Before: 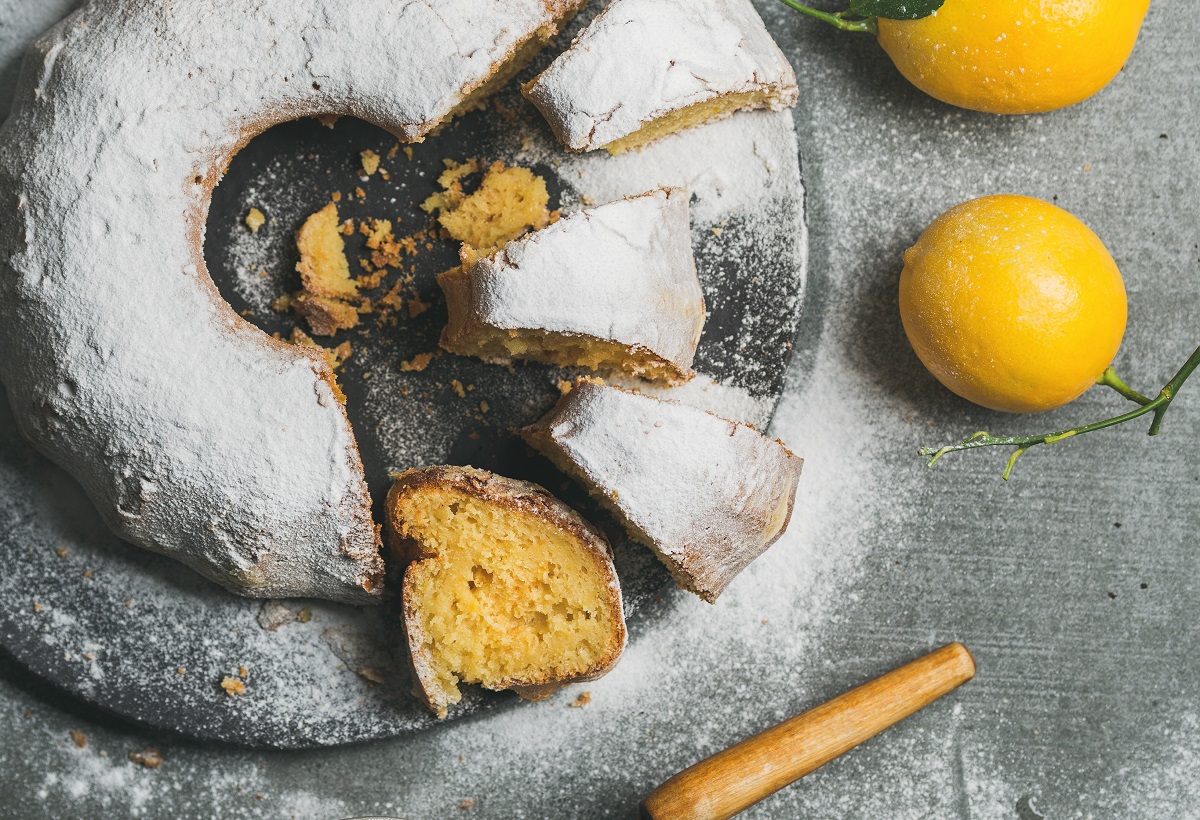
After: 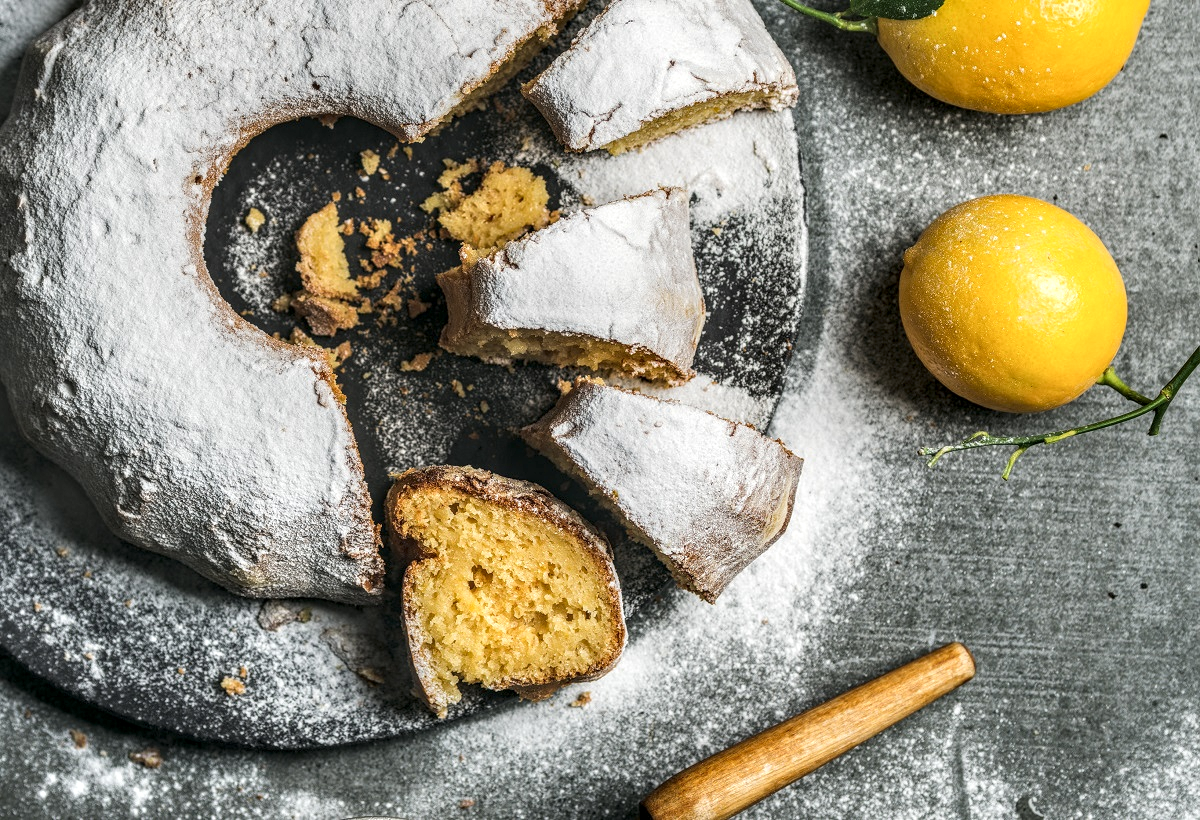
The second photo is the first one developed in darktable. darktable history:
shadows and highlights: shadows 32.05, highlights -32.49, soften with gaussian
local contrast: highlights 4%, shadows 1%, detail 182%
